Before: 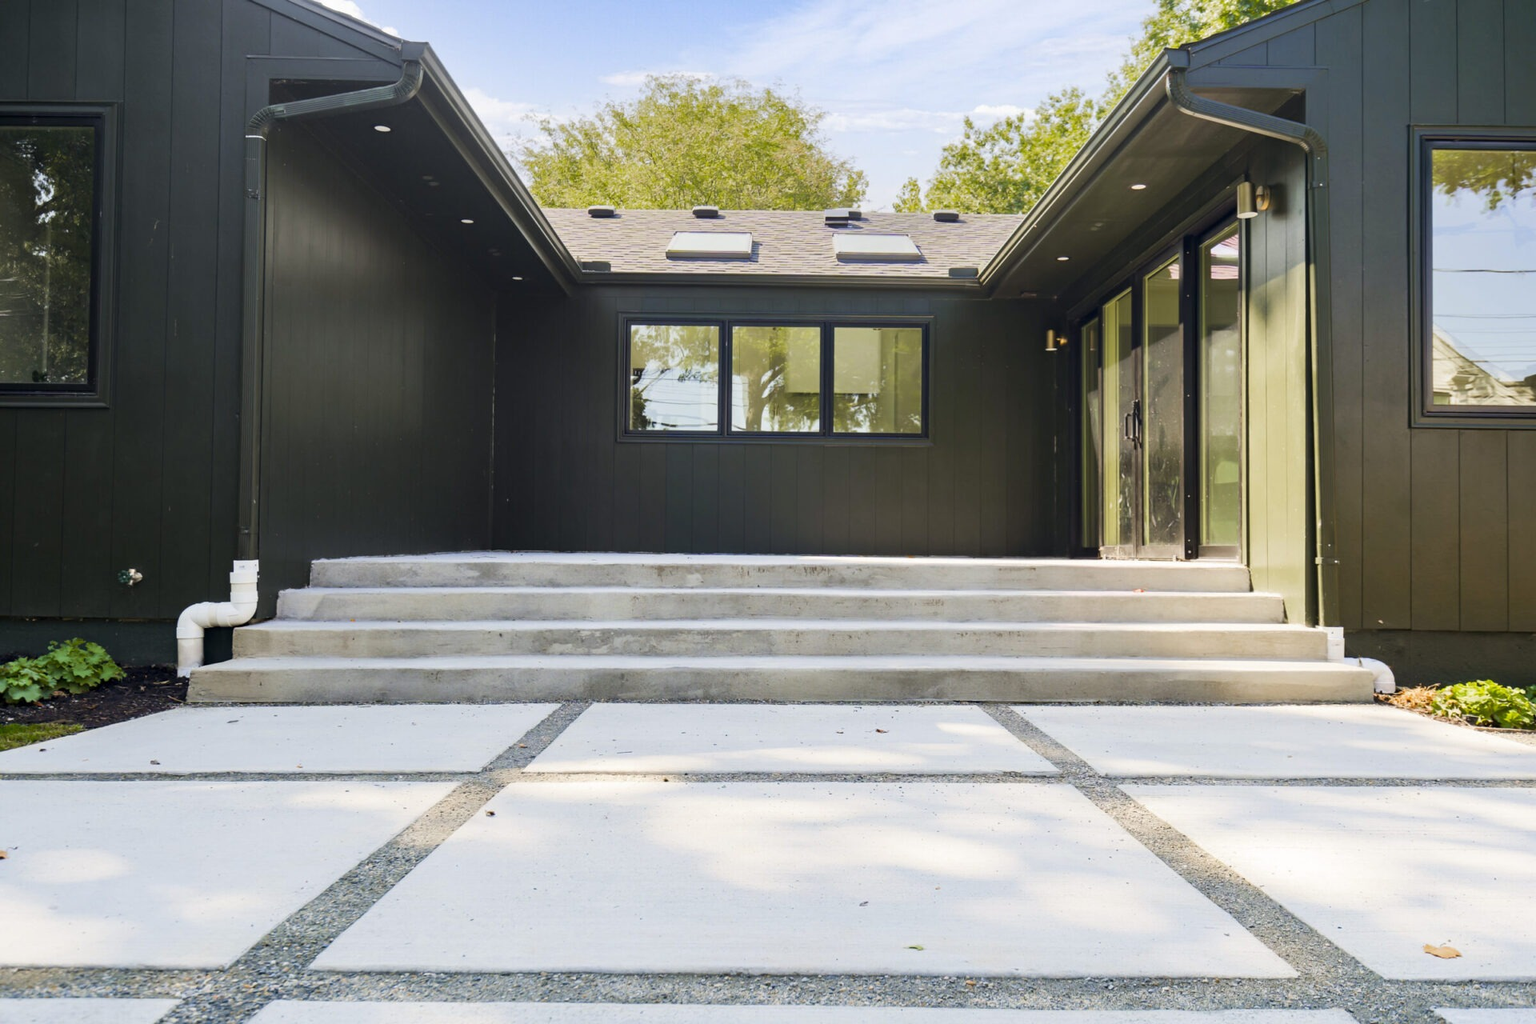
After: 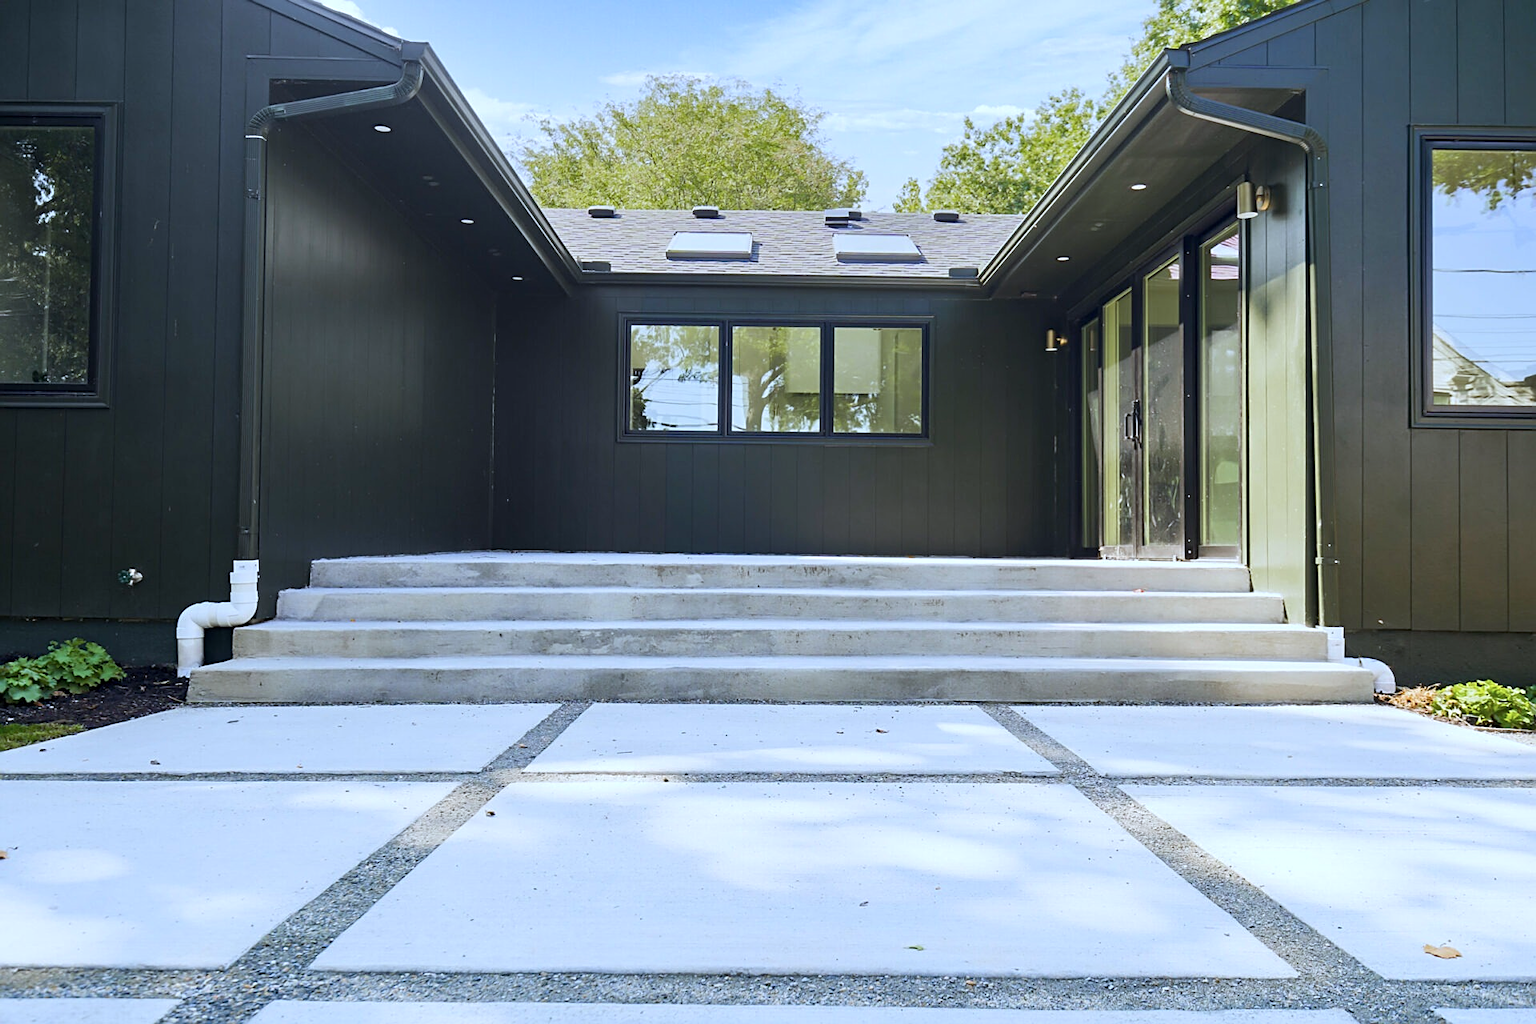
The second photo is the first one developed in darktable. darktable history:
sharpen: on, module defaults
color calibration: illuminant as shot in camera, x 0.378, y 0.381, temperature 4093.13 K, saturation algorithm version 1 (2020)
